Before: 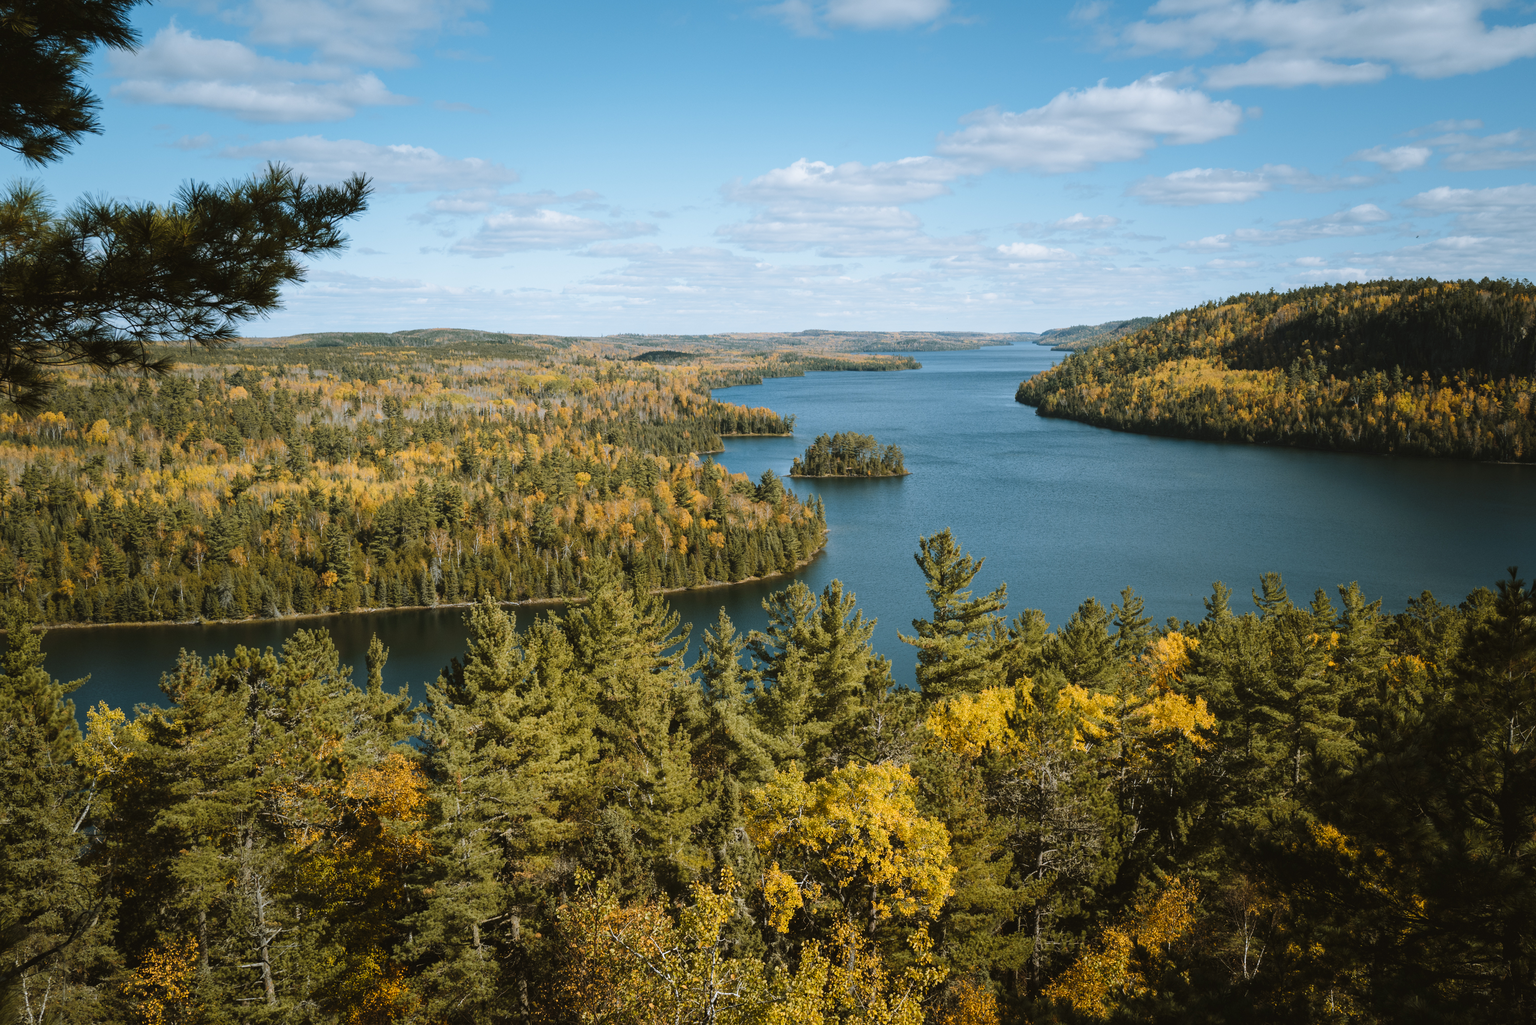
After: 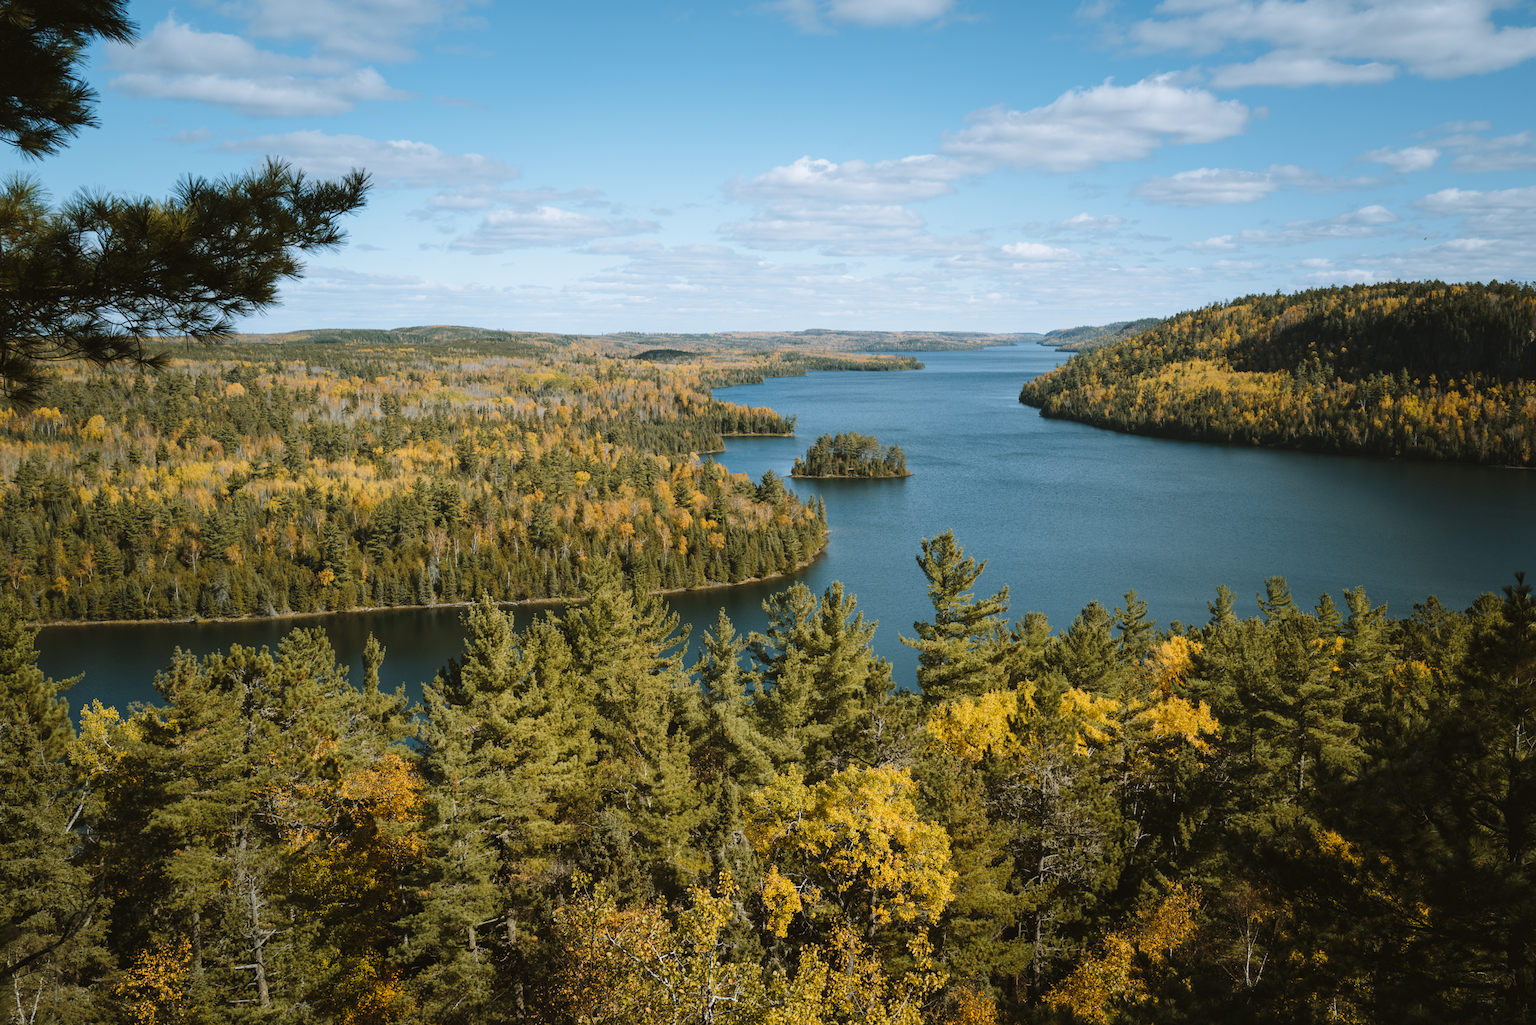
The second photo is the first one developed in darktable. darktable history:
crop and rotate: angle -0.325°
